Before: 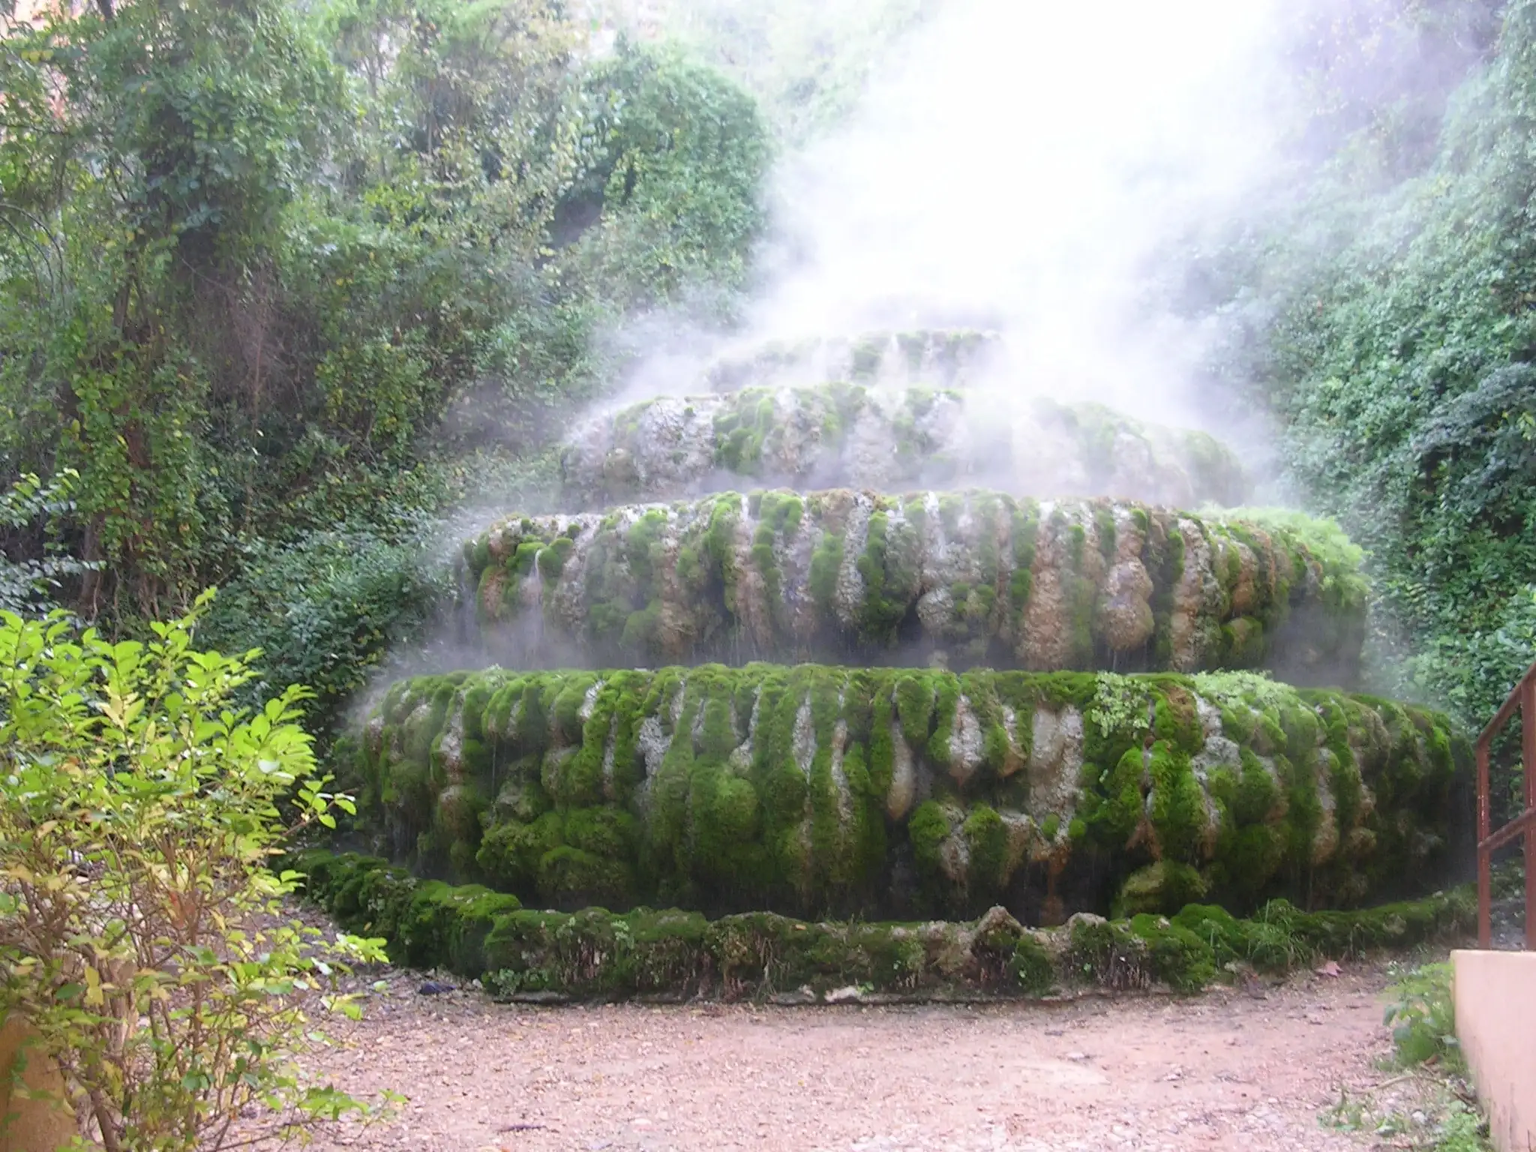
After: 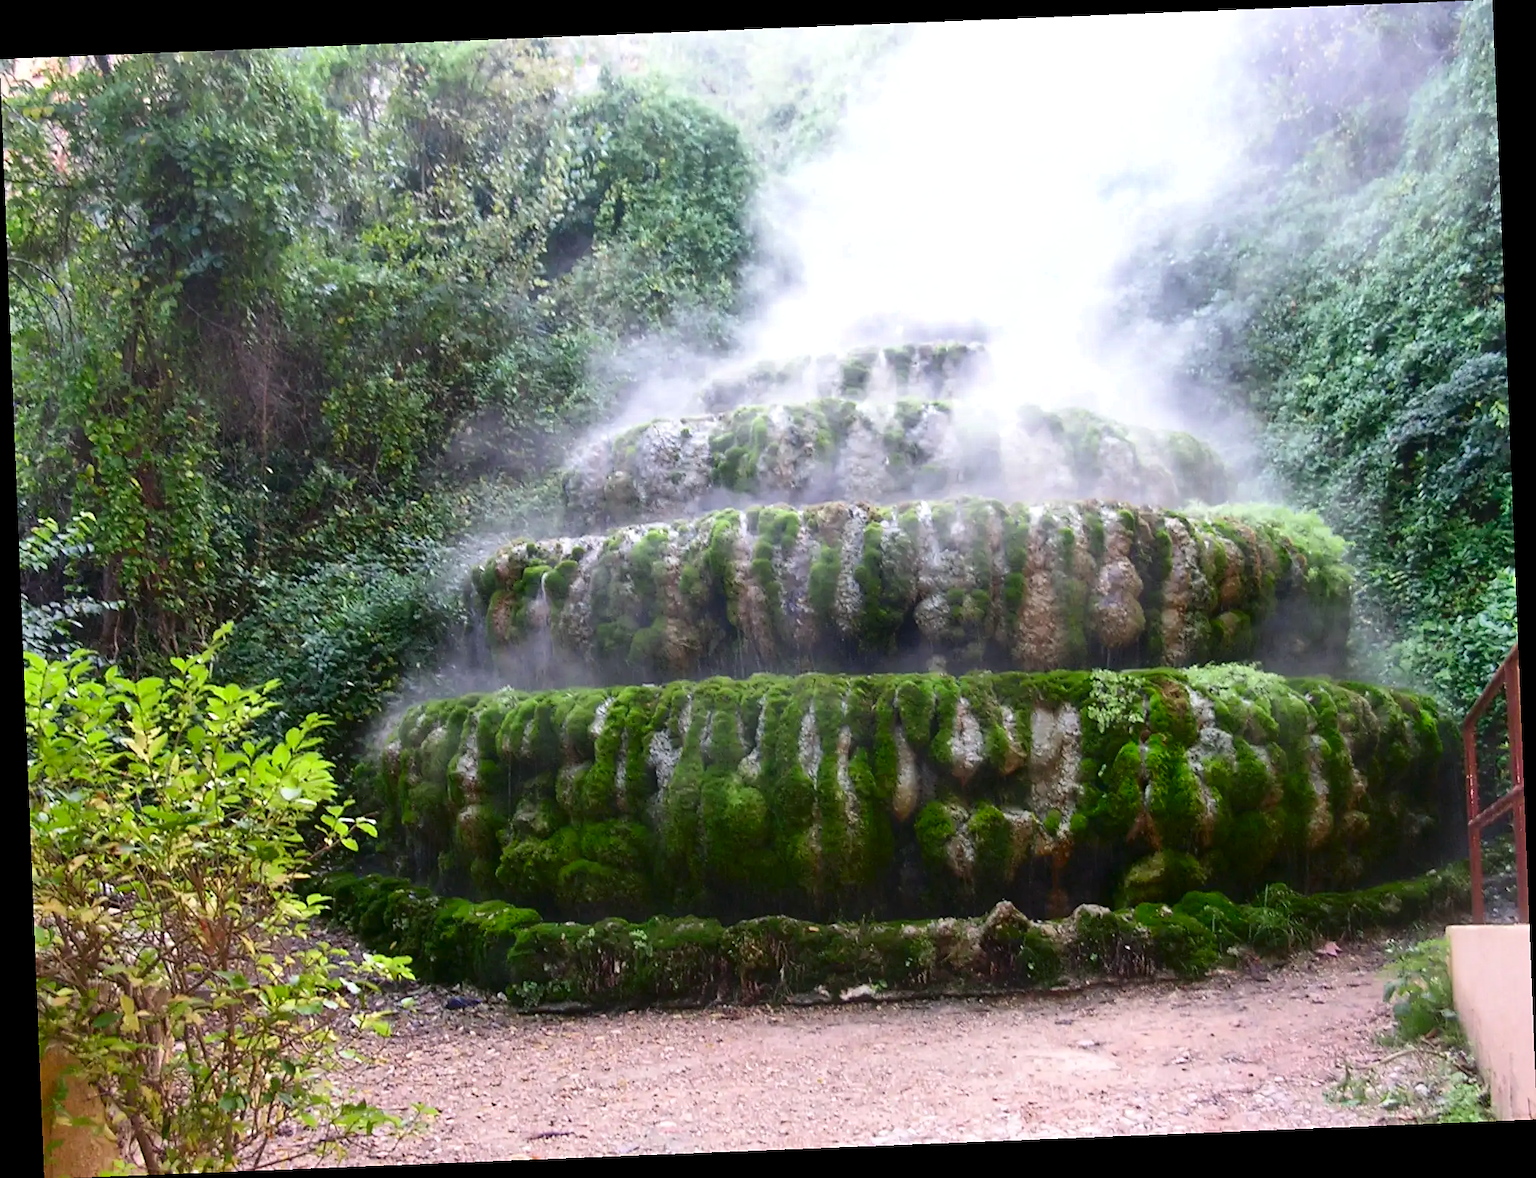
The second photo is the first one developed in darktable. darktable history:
shadows and highlights: soften with gaussian
white balance: emerald 1
rotate and perspective: rotation -2.29°, automatic cropping off
sharpen: radius 1.559, amount 0.373, threshold 1.271
tone equalizer: -8 EV 0.06 EV, smoothing diameter 25%, edges refinement/feathering 10, preserve details guided filter
exposure: black level correction -0.001, exposure 0.08 EV, compensate highlight preservation false
color zones: curves: ch0 [(0, 0.5) (0.143, 0.5) (0.286, 0.5) (0.429, 0.5) (0.571, 0.5) (0.714, 0.476) (0.857, 0.5) (1, 0.5)]; ch2 [(0, 0.5) (0.143, 0.5) (0.286, 0.5) (0.429, 0.5) (0.571, 0.5) (0.714, 0.487) (0.857, 0.5) (1, 0.5)]
contrast brightness saturation: contrast 0.13, brightness -0.24, saturation 0.14
